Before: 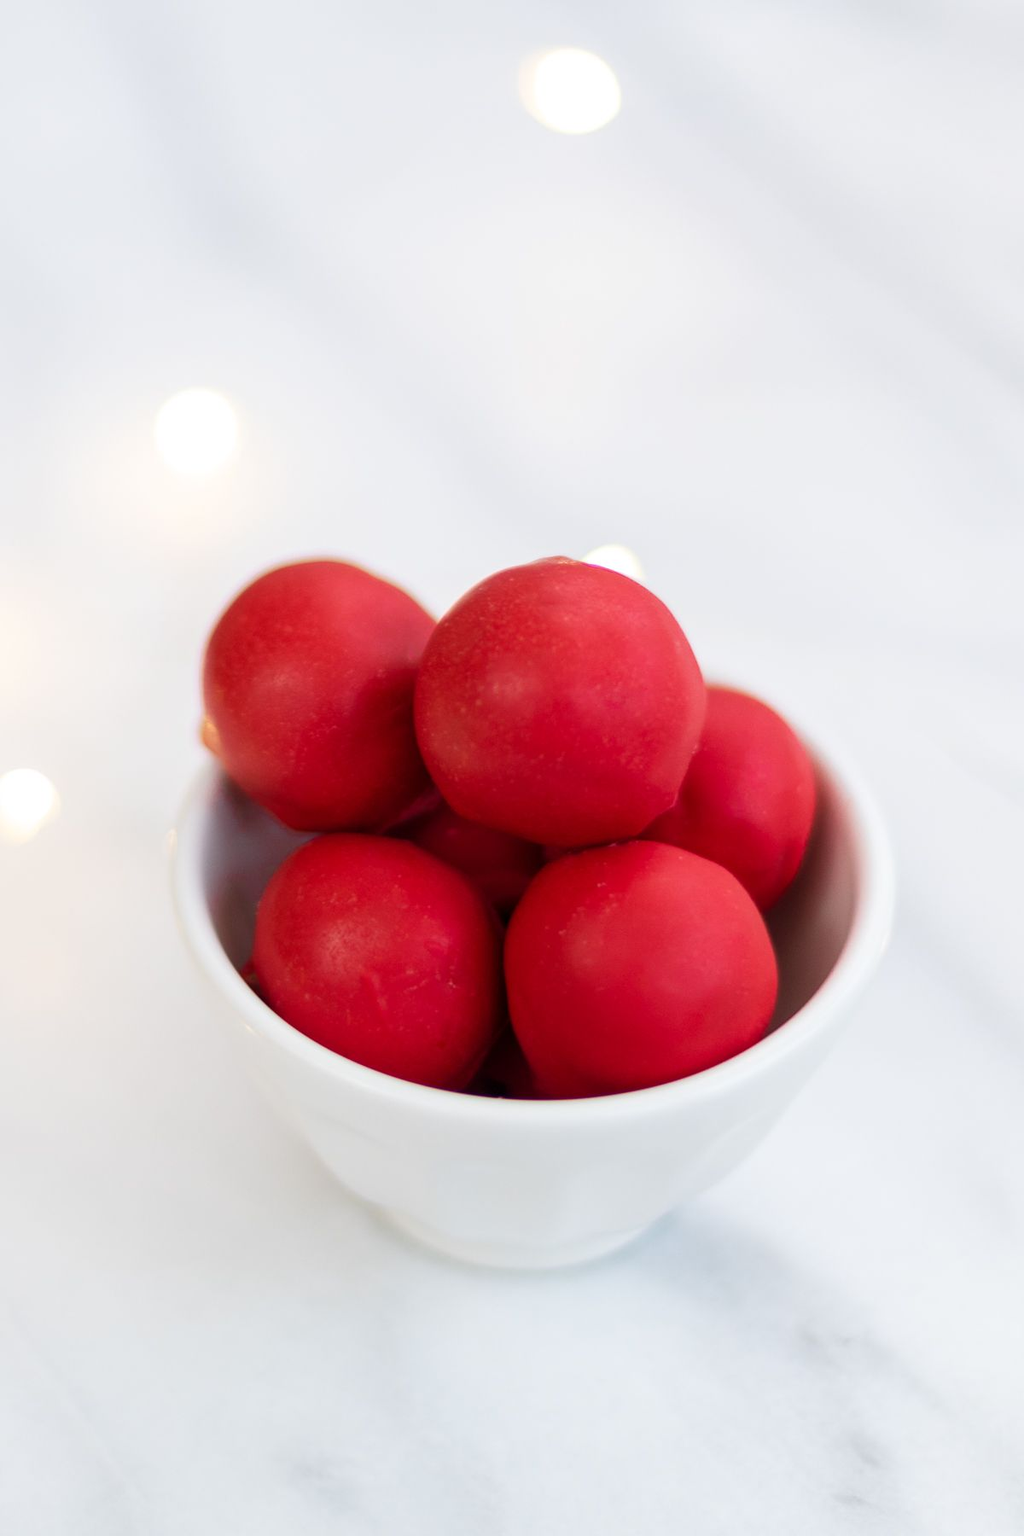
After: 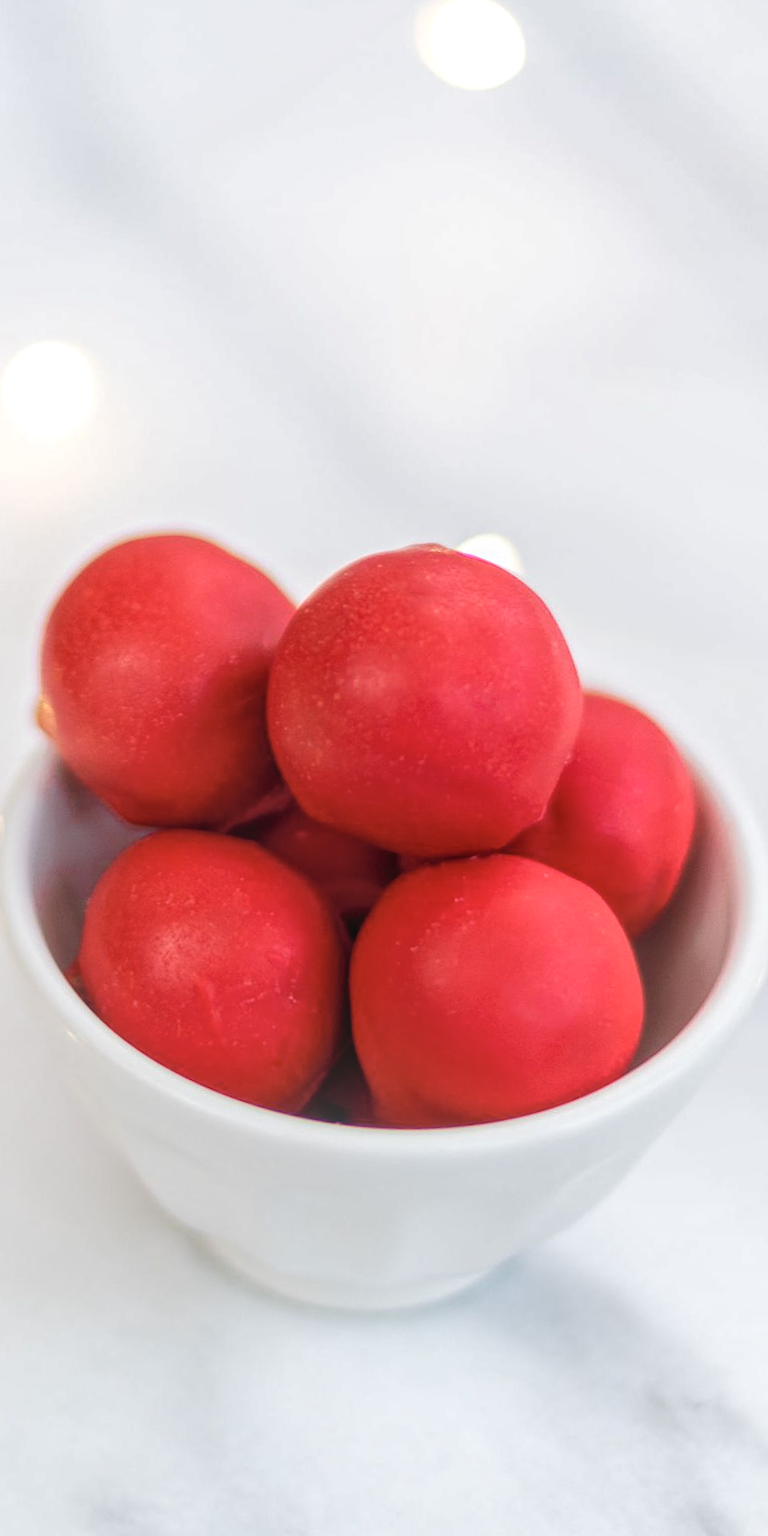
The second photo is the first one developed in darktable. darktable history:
crop and rotate: angle -3.04°, left 14.045%, top 0.032%, right 11.021%, bottom 0.065%
local contrast: highlights 66%, shadows 32%, detail 166%, midtone range 0.2
